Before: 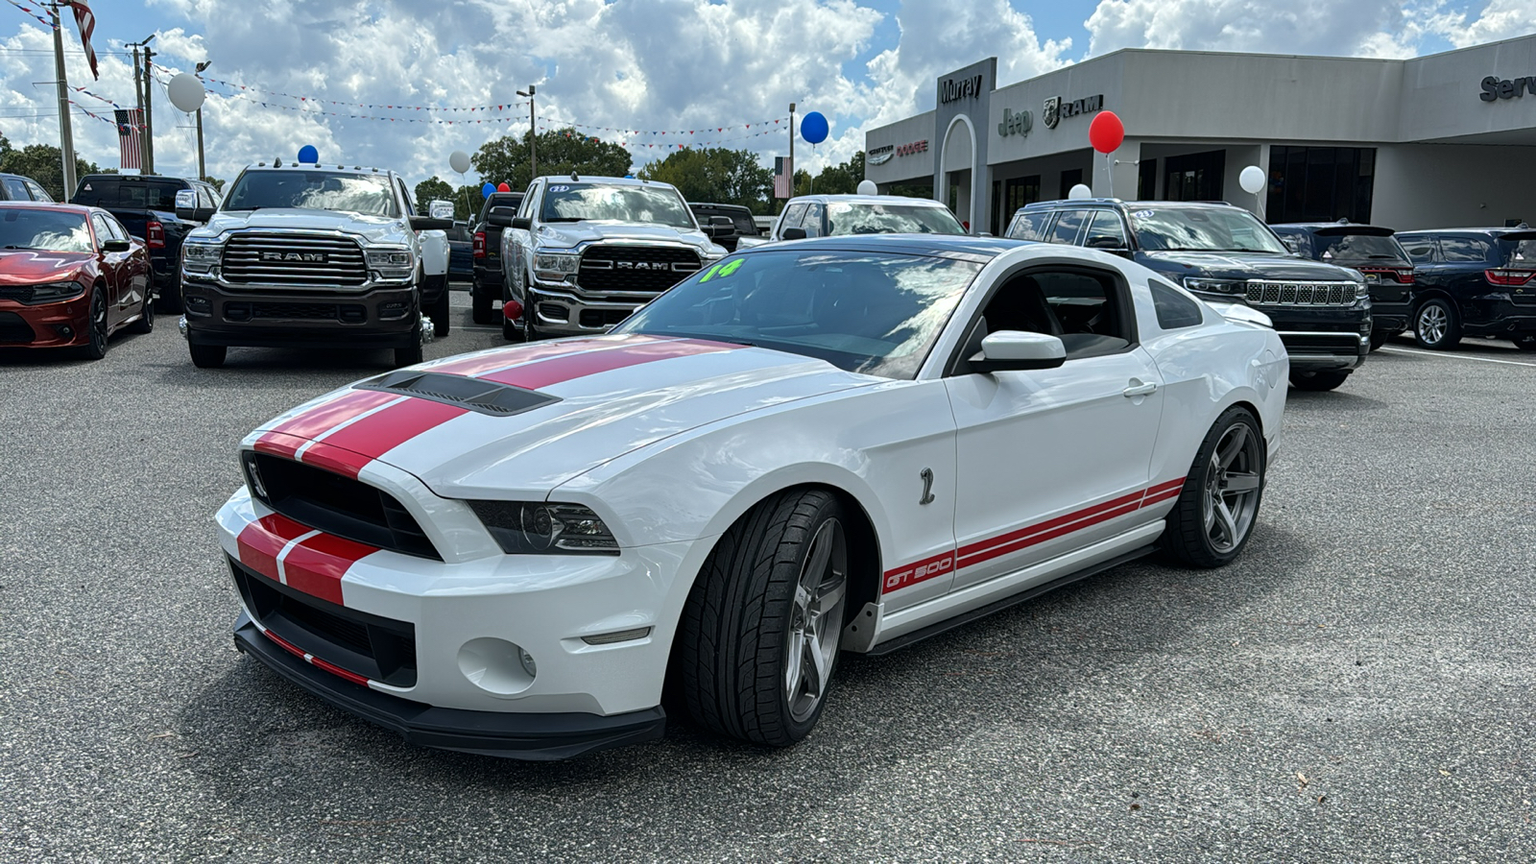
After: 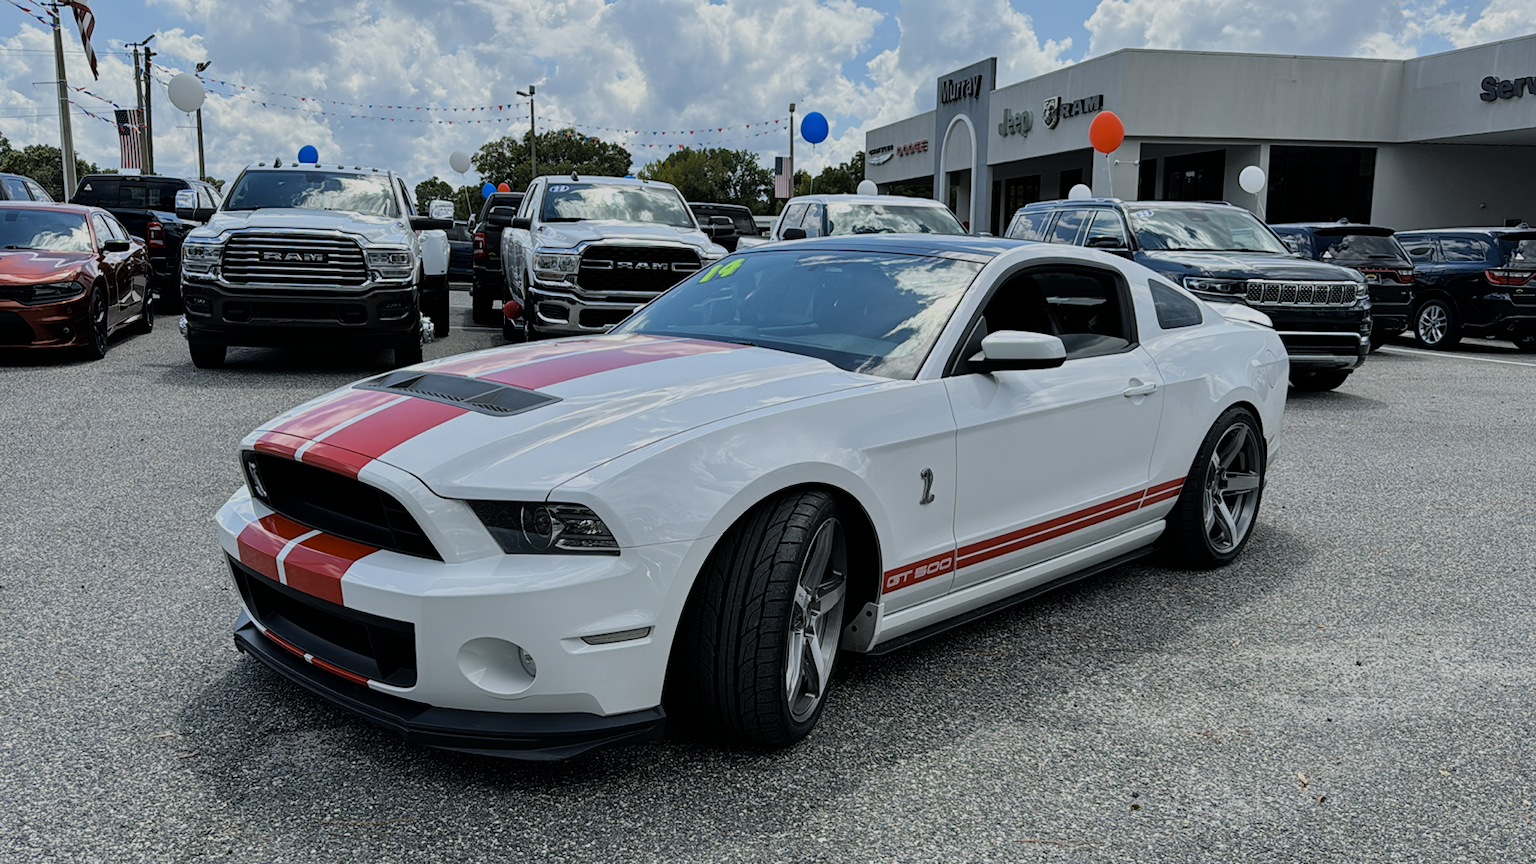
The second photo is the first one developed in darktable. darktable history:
filmic rgb: black relative exposure -7.65 EV, white relative exposure 4.56 EV, hardness 3.61
color contrast: green-magenta contrast 0.8, blue-yellow contrast 1.1, unbound 0
